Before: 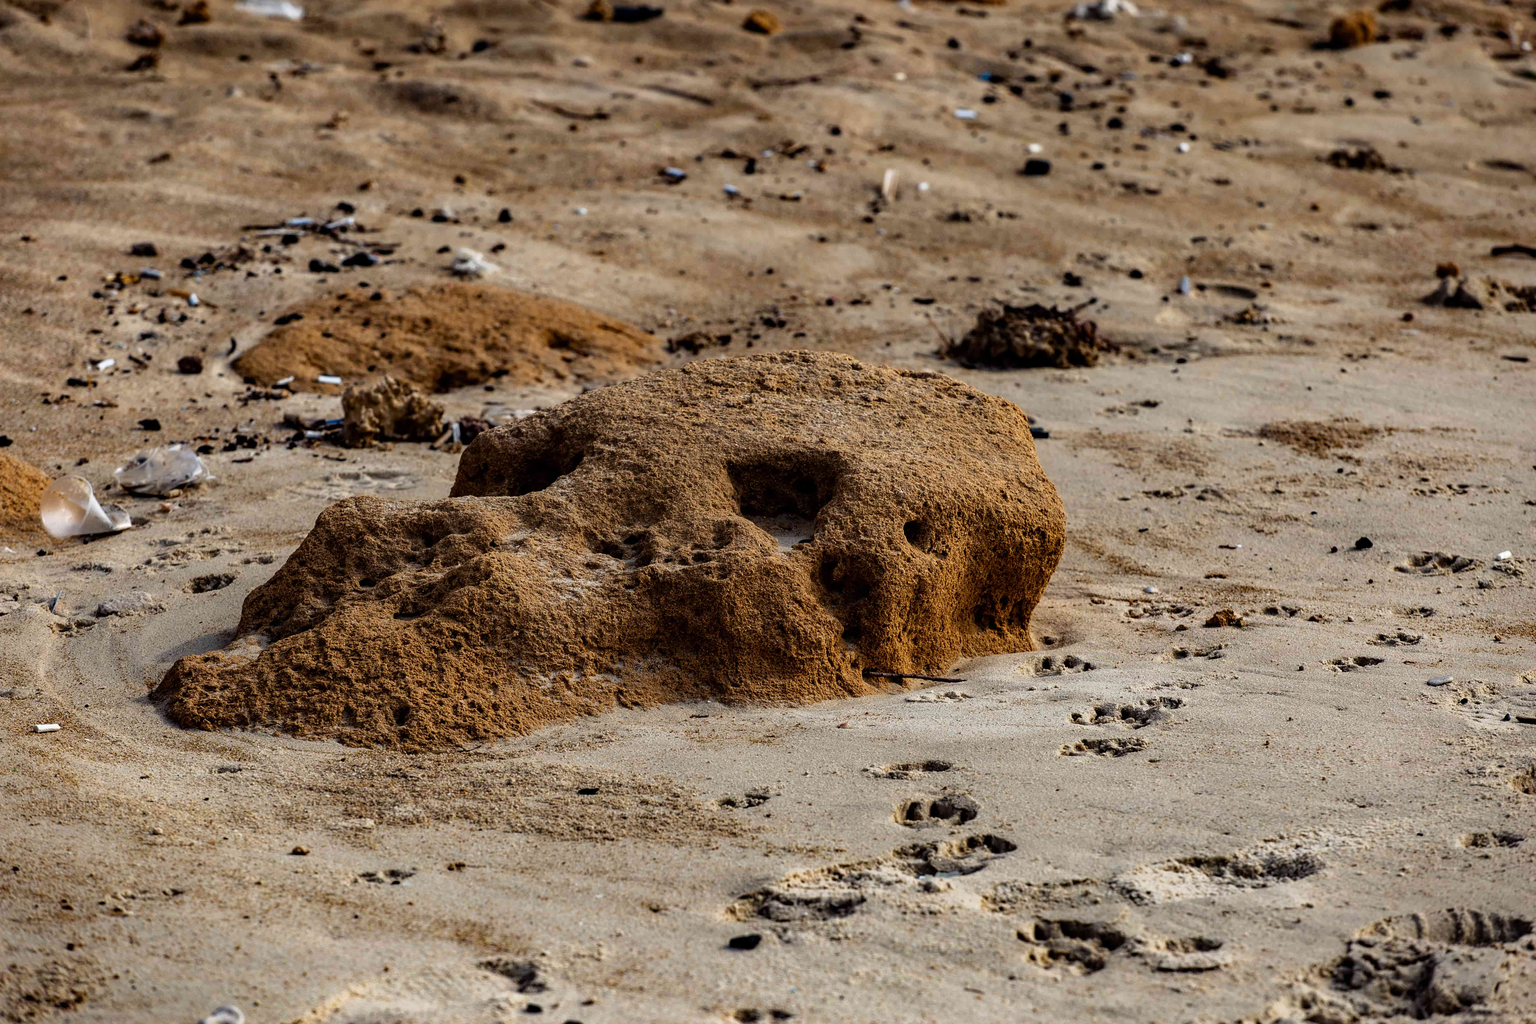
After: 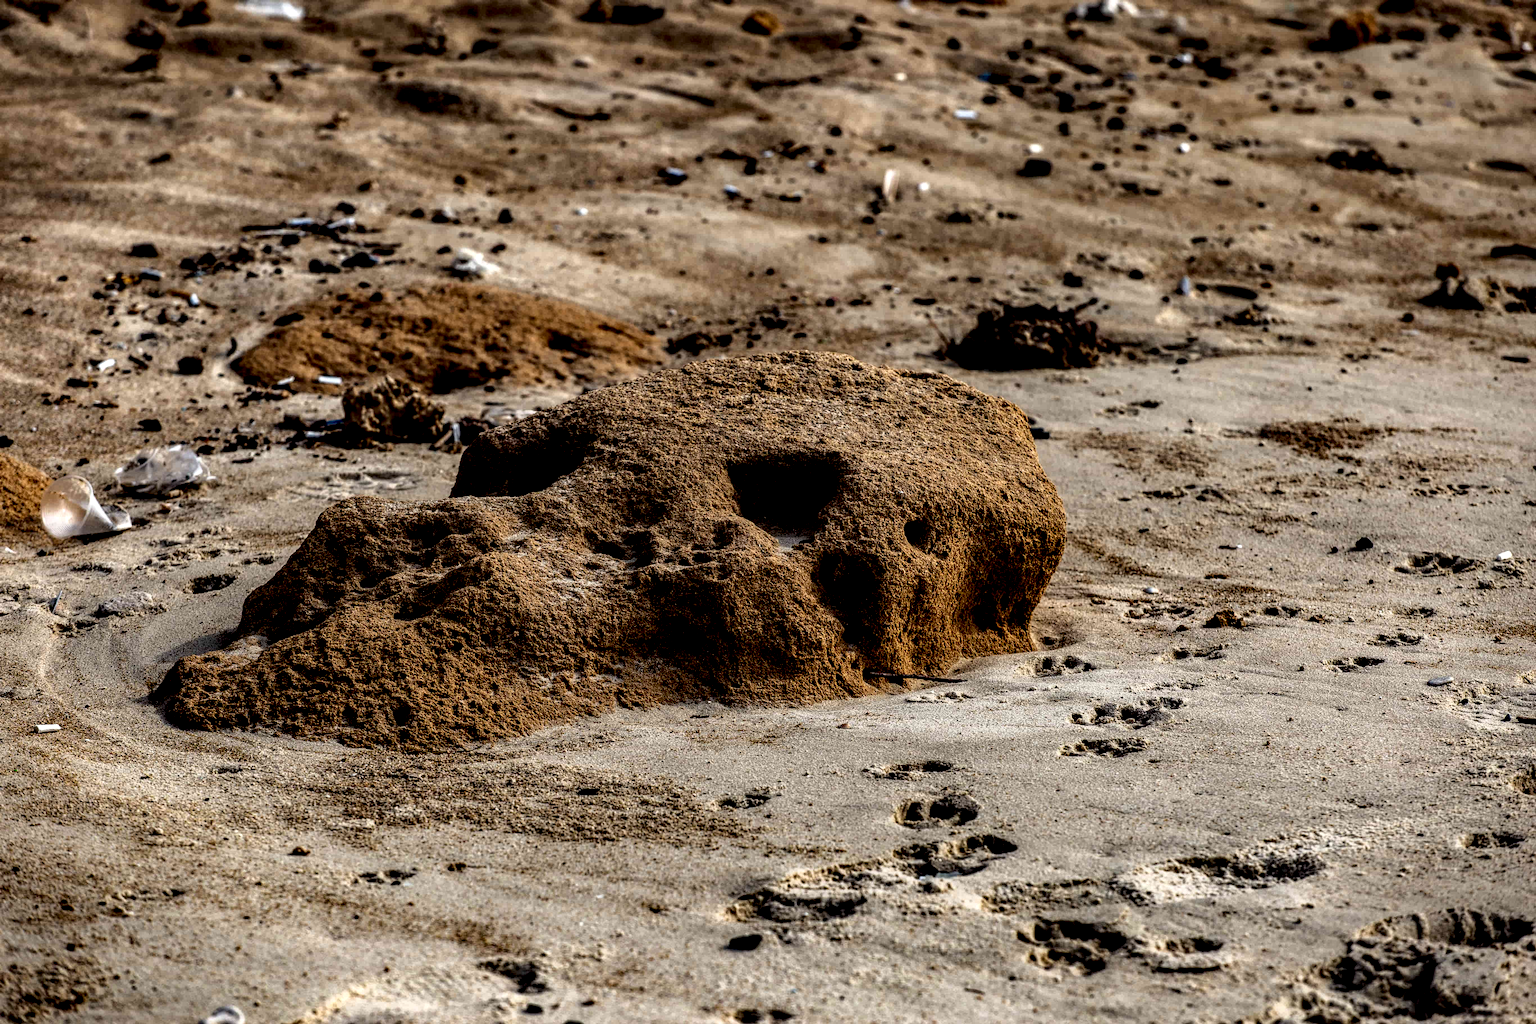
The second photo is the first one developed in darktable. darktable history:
local contrast: detail 160%
tone curve: curves: ch0 [(0, 0) (0.003, 0) (0.011, 0.001) (0.025, 0.003) (0.044, 0.006) (0.069, 0.009) (0.1, 0.013) (0.136, 0.032) (0.177, 0.067) (0.224, 0.121) (0.277, 0.185) (0.335, 0.255) (0.399, 0.333) (0.468, 0.417) (0.543, 0.508) (0.623, 0.606) (0.709, 0.71) (0.801, 0.819) (0.898, 0.926) (1, 1)], color space Lab, independent channels, preserve colors none
